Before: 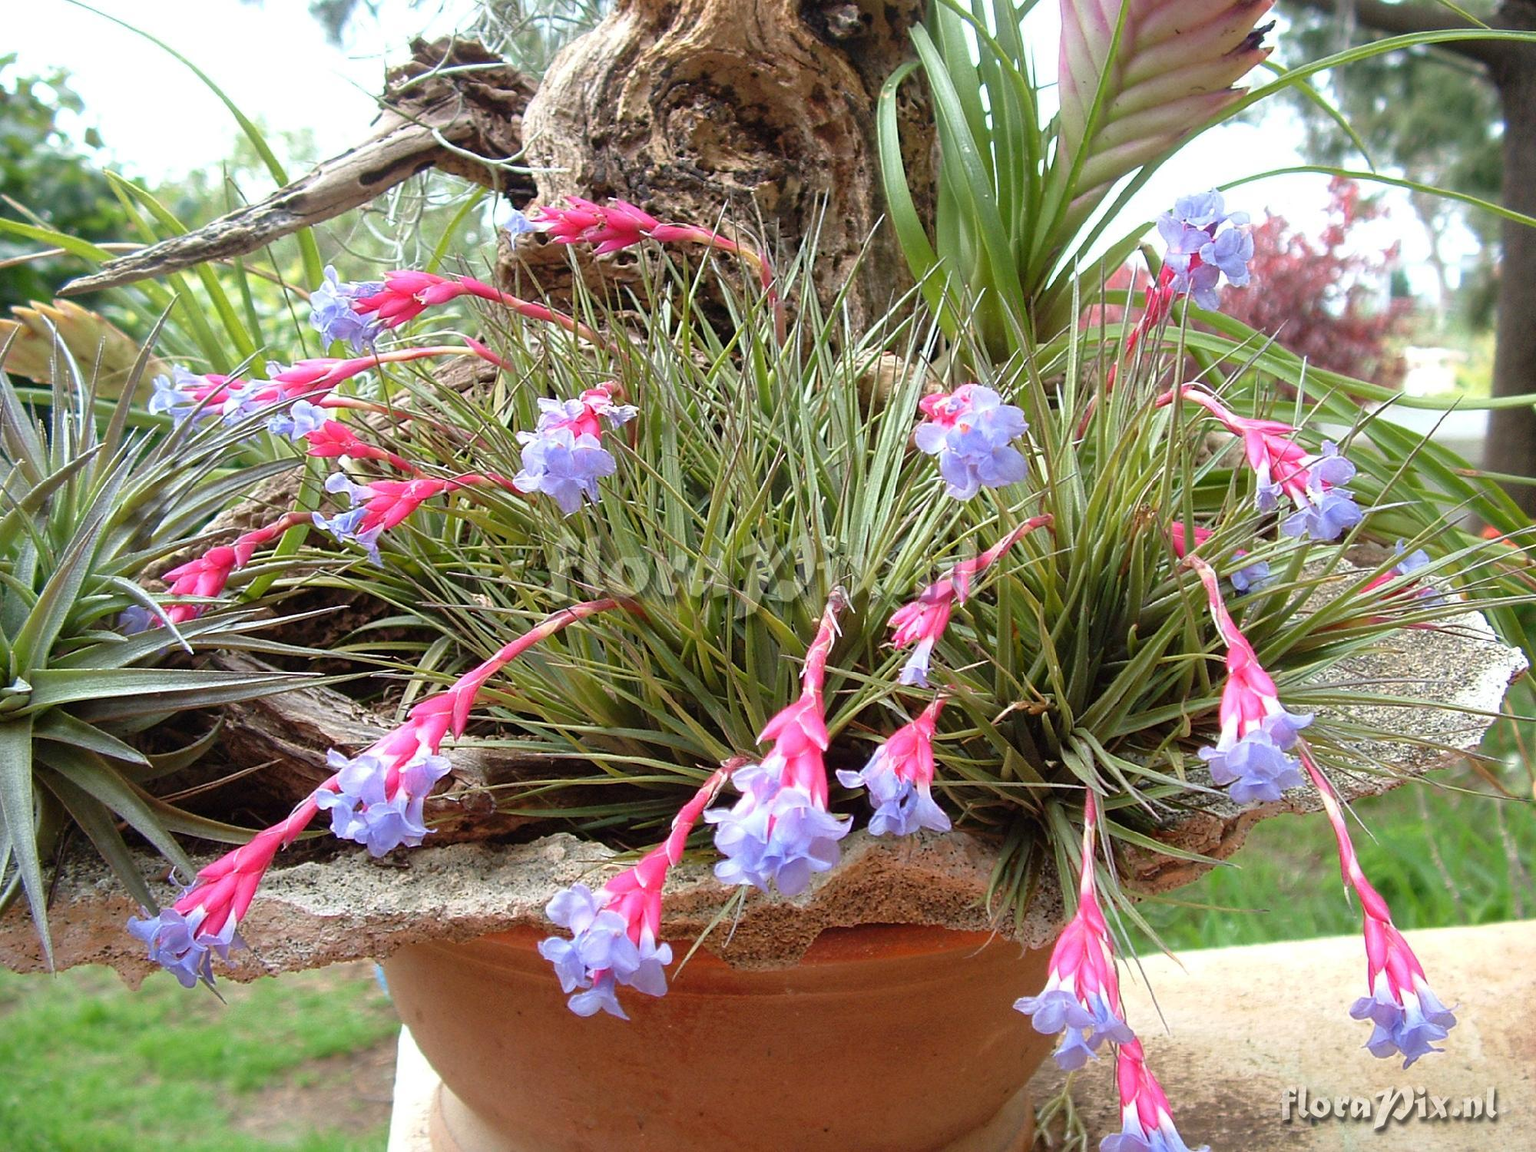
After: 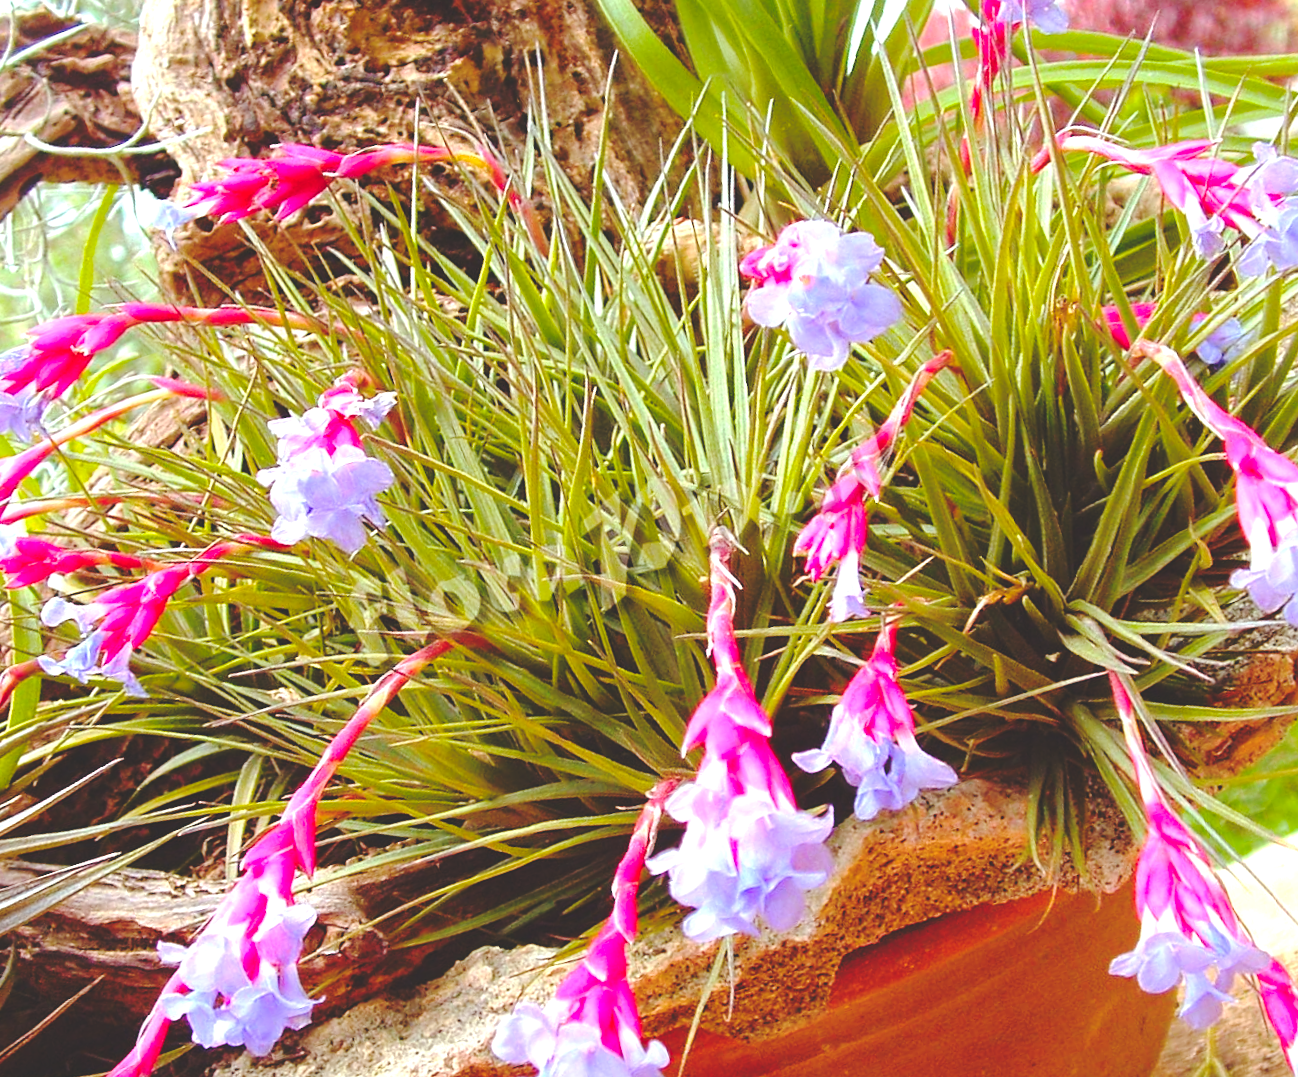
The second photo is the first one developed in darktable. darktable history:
crop and rotate: angle 18.85°, left 6.917%, right 3.652%, bottom 1.121%
exposure: exposure 0.604 EV, compensate highlight preservation false
base curve: curves: ch0 [(0, 0.024) (0.055, 0.065) (0.121, 0.166) (0.236, 0.319) (0.693, 0.726) (1, 1)], preserve colors none
color balance rgb: power › chroma 1.554%, power › hue 26.18°, linear chroma grading › global chroma 14.85%, perceptual saturation grading › global saturation 30.108%, global vibrance 14.649%
